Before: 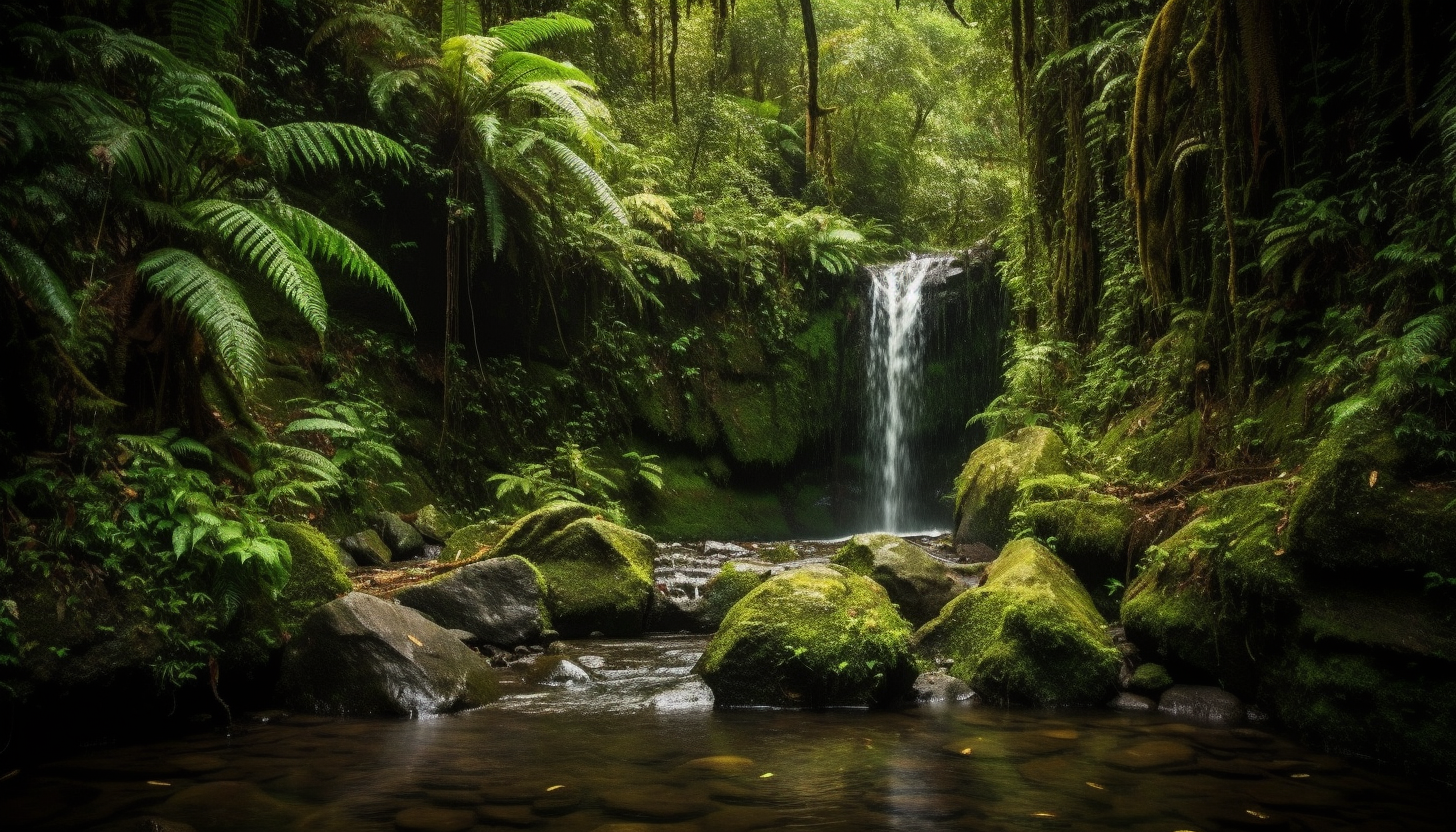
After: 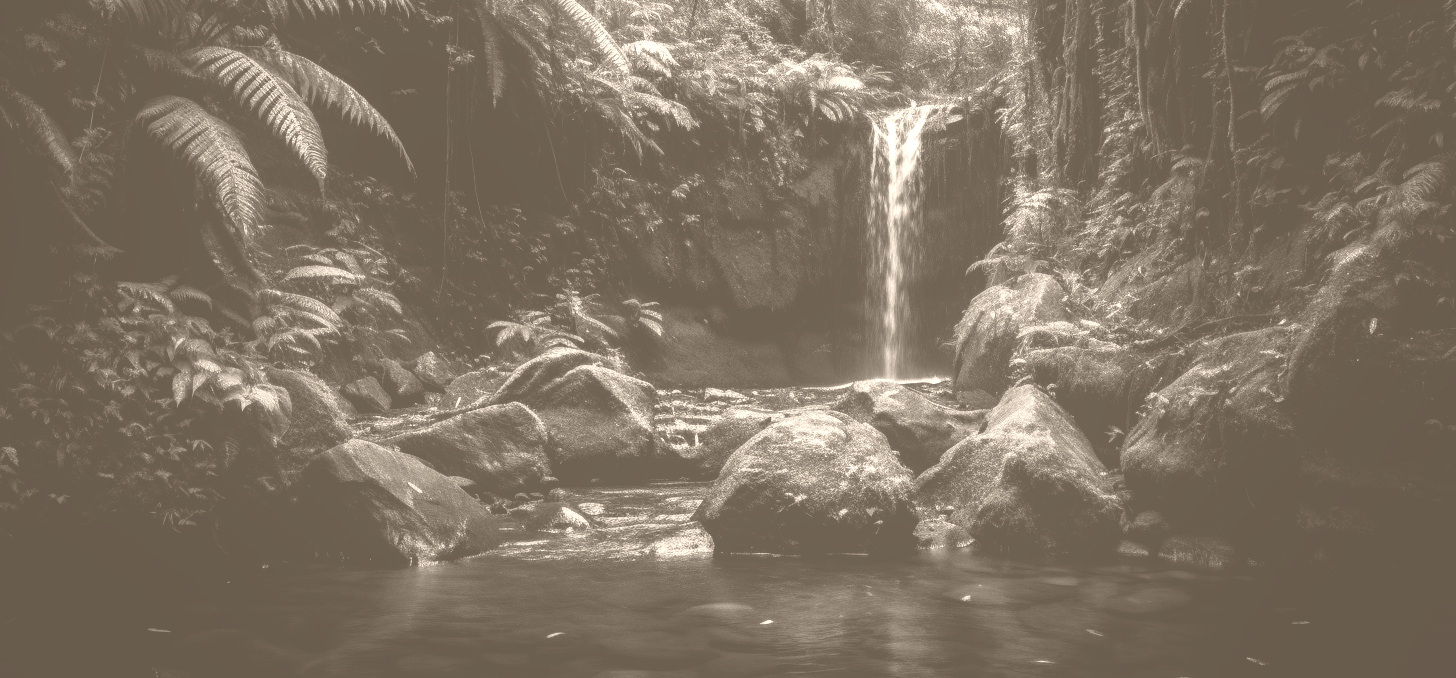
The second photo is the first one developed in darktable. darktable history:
rgb curve: curves: ch0 [(0.123, 0.061) (0.995, 0.887)]; ch1 [(0.06, 0.116) (1, 0.906)]; ch2 [(0, 0) (0.824, 0.69) (1, 1)], mode RGB, independent channels, compensate middle gray true
local contrast: detail 110%
shadows and highlights: shadows -40.15, highlights 62.88, soften with gaussian
tone curve: curves: ch0 [(0, 0) (0.003, 0.023) (0.011, 0.033) (0.025, 0.057) (0.044, 0.099) (0.069, 0.132) (0.1, 0.155) (0.136, 0.179) (0.177, 0.213) (0.224, 0.255) (0.277, 0.299) (0.335, 0.347) (0.399, 0.407) (0.468, 0.473) (0.543, 0.546) (0.623, 0.619) (0.709, 0.698) (0.801, 0.775) (0.898, 0.871) (1, 1)], preserve colors none
crop and rotate: top 18.507%
colorize: hue 34.49°, saturation 35.33%, source mix 100%, version 1
